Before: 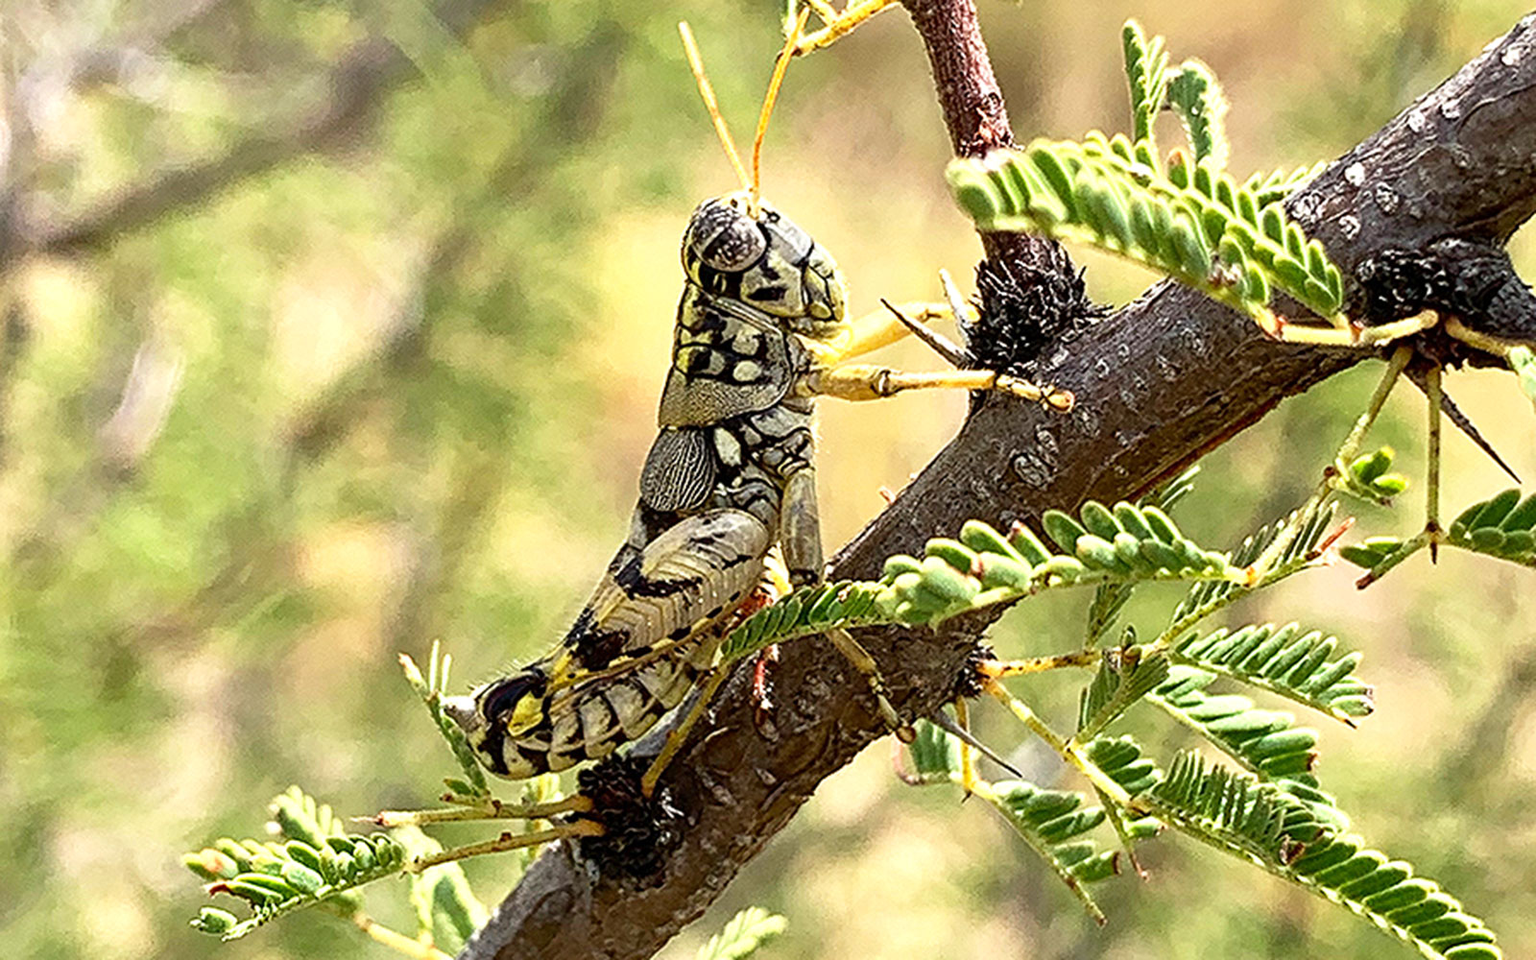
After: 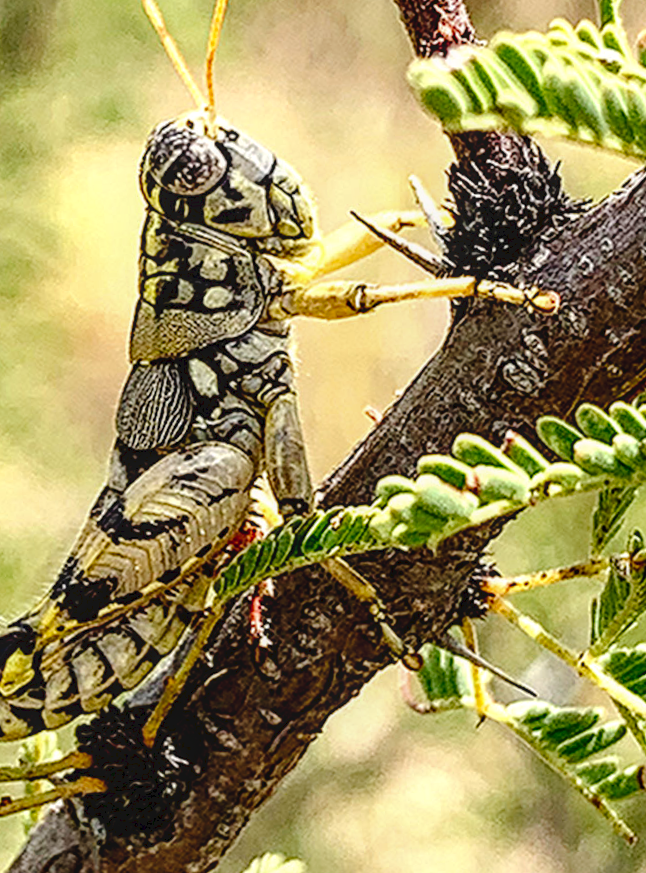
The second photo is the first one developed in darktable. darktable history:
tone curve: curves: ch0 [(0, 0) (0.003, 0.048) (0.011, 0.048) (0.025, 0.048) (0.044, 0.049) (0.069, 0.048) (0.1, 0.052) (0.136, 0.071) (0.177, 0.109) (0.224, 0.157) (0.277, 0.233) (0.335, 0.32) (0.399, 0.404) (0.468, 0.496) (0.543, 0.582) (0.623, 0.653) (0.709, 0.738) (0.801, 0.811) (0.898, 0.895) (1, 1)], preserve colors none
local contrast: on, module defaults
color calibration: x 0.342, y 0.356, temperature 5122 K
rotate and perspective: rotation -4.57°, crop left 0.054, crop right 0.944, crop top 0.087, crop bottom 0.914
crop: left 33.452%, top 6.025%, right 23.155%
